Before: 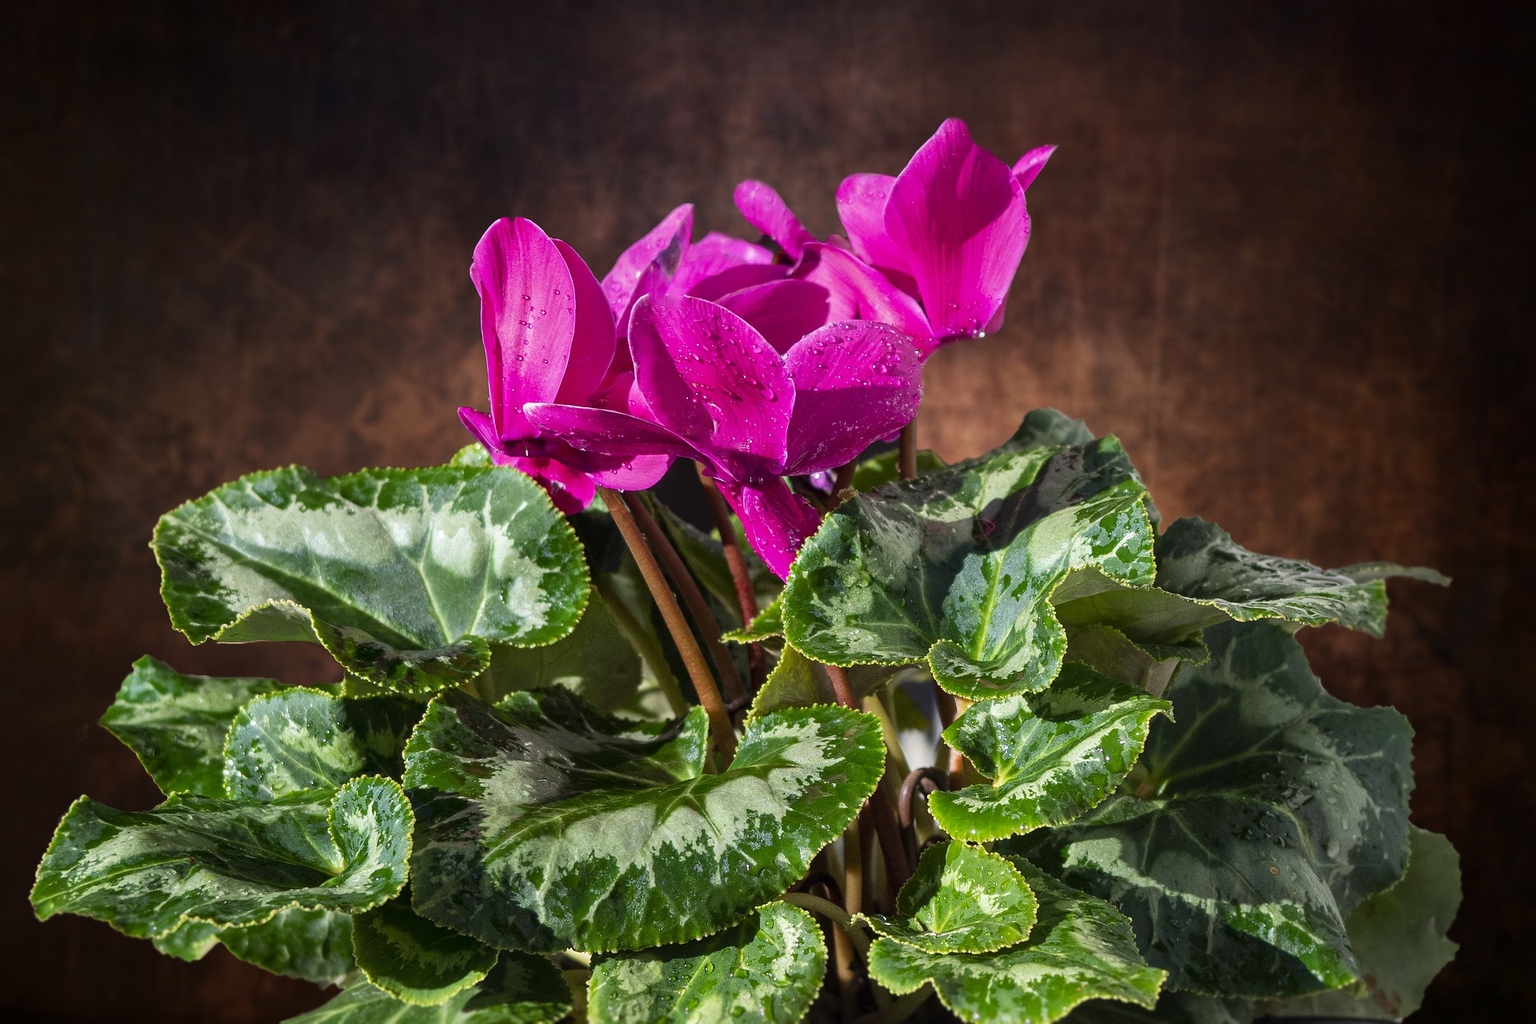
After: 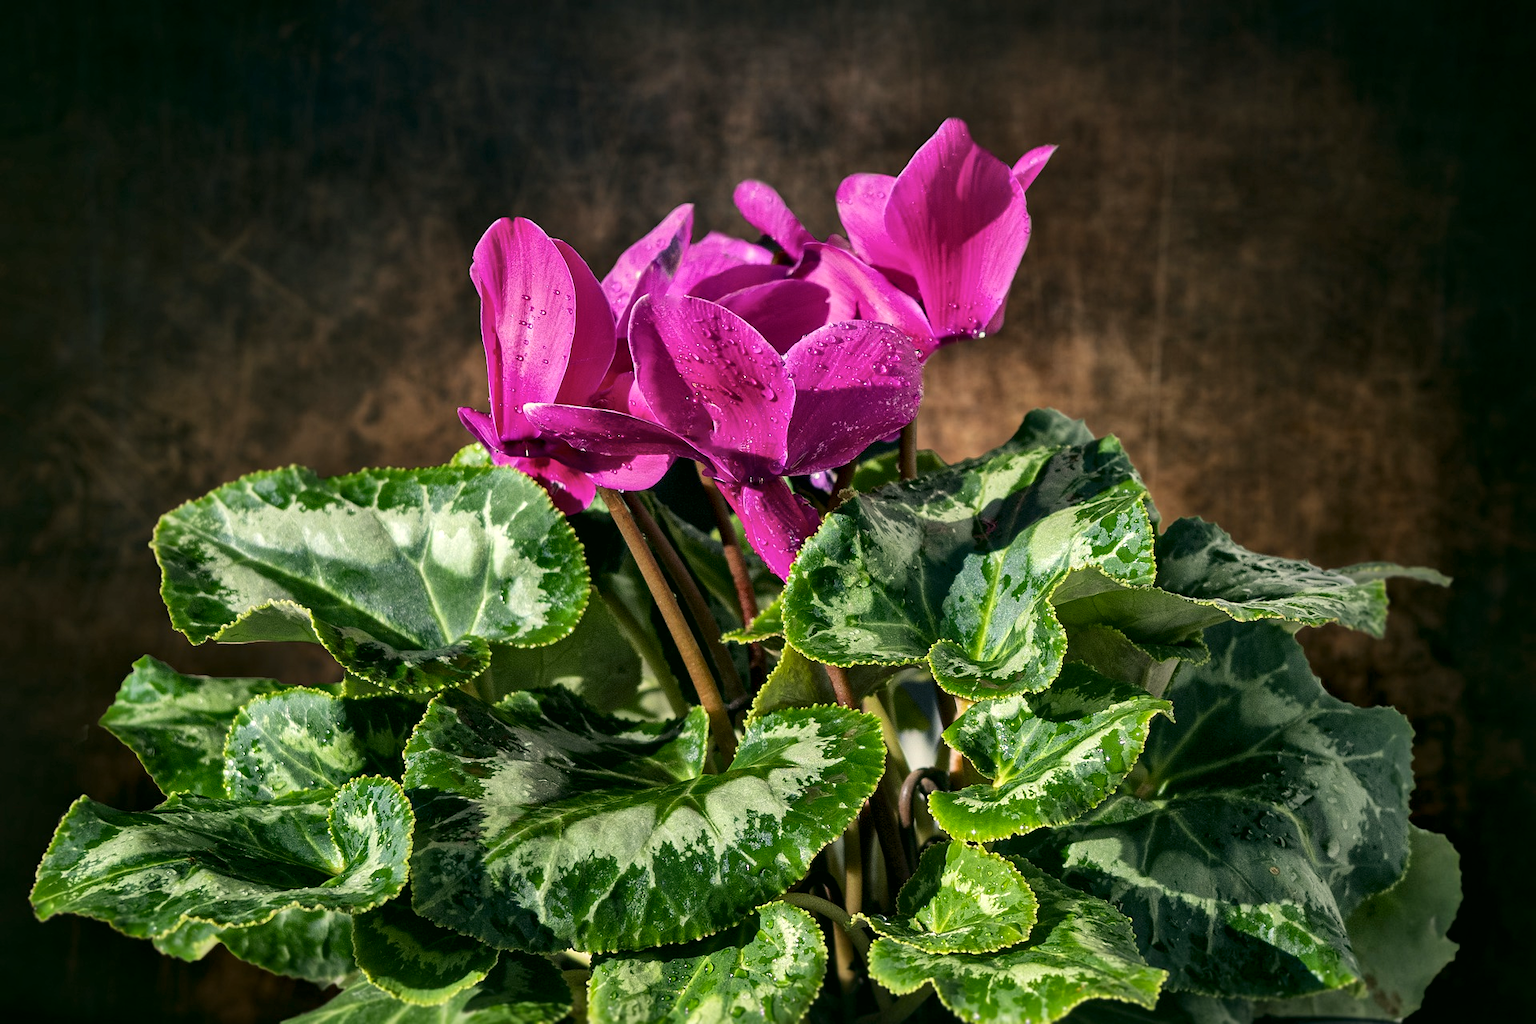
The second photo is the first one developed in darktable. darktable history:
color correction: highlights a* -0.482, highlights b* 9.48, shadows a* -9.48, shadows b* 0.803
local contrast: mode bilateral grid, contrast 20, coarseness 50, detail 171%, midtone range 0.2
